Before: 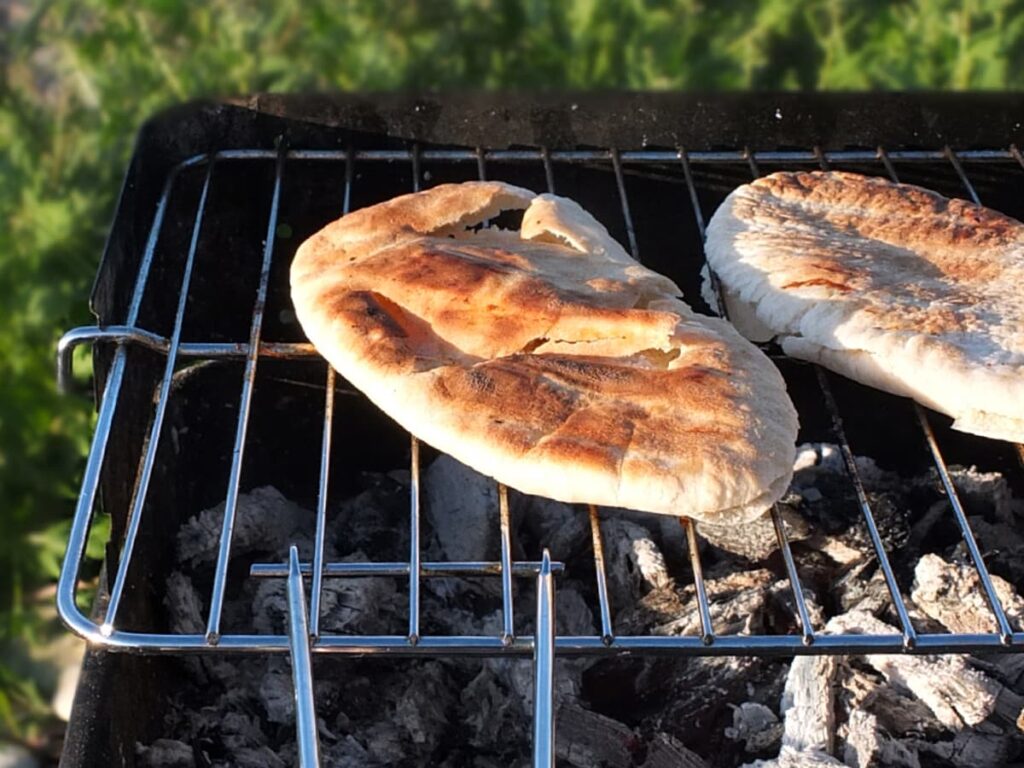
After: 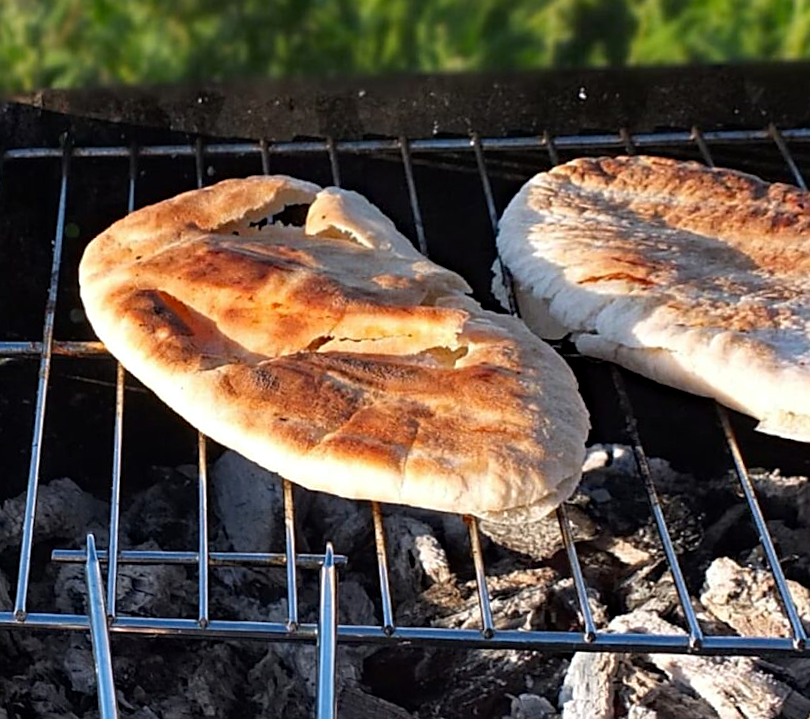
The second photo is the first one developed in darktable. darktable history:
rotate and perspective: rotation 0.062°, lens shift (vertical) 0.115, lens shift (horizontal) -0.133, crop left 0.047, crop right 0.94, crop top 0.061, crop bottom 0.94
sharpen: radius 1.864, amount 0.398, threshold 1.271
crop: left 16.145%
exposure: compensate highlight preservation false
haze removal: compatibility mode true, adaptive false
vibrance: on, module defaults
